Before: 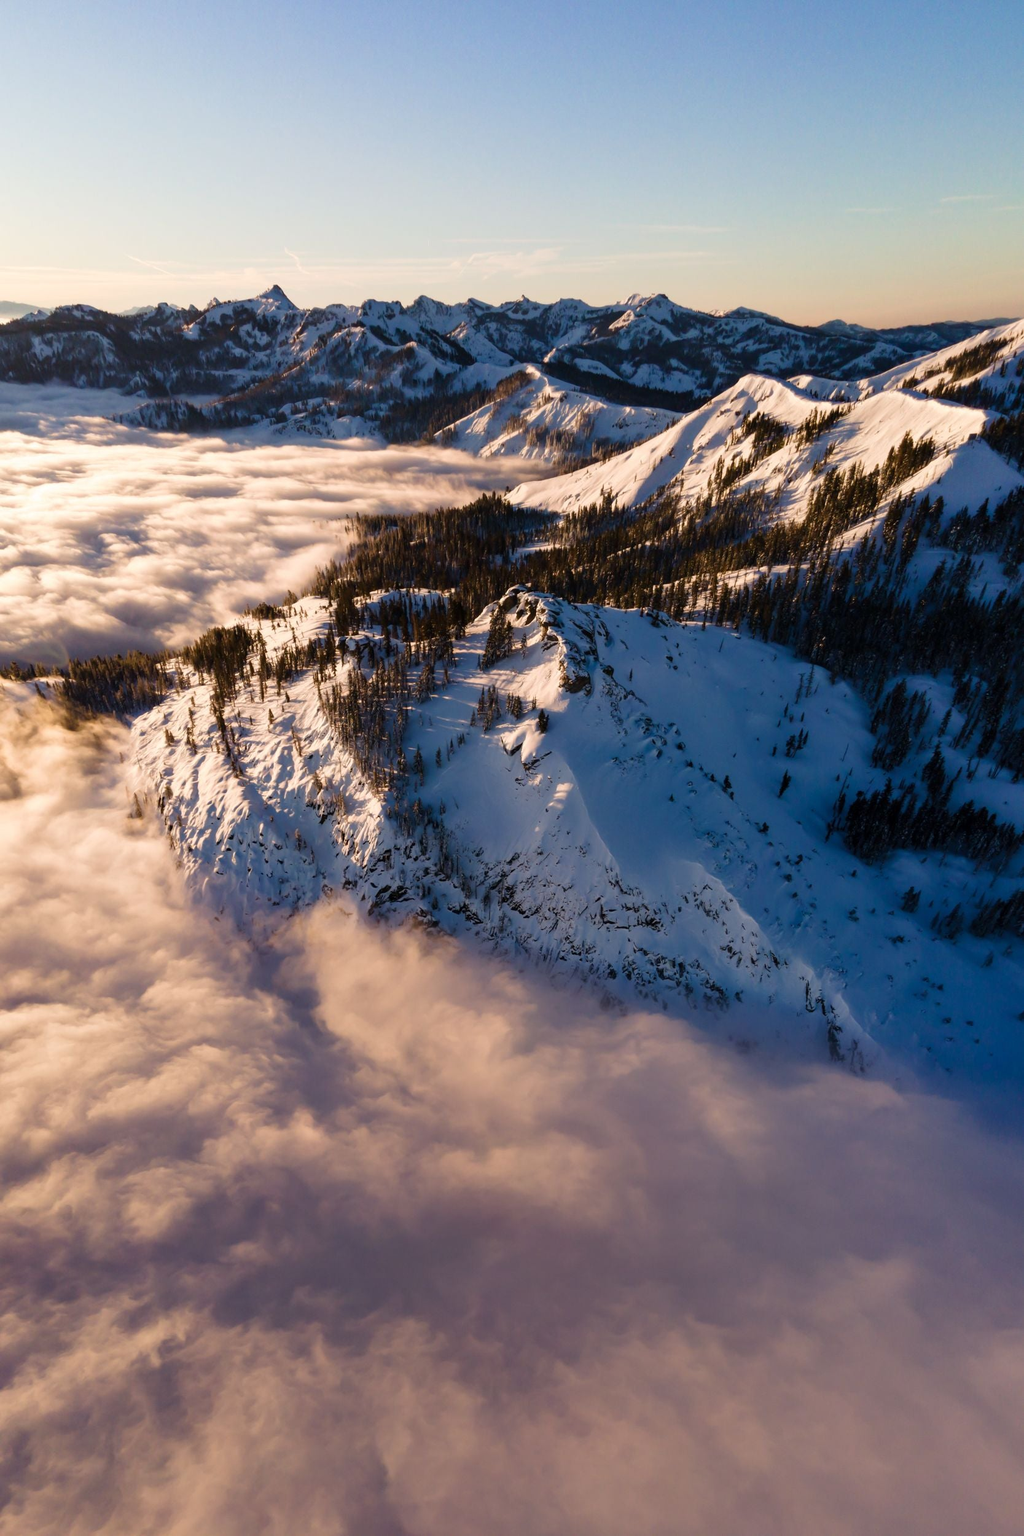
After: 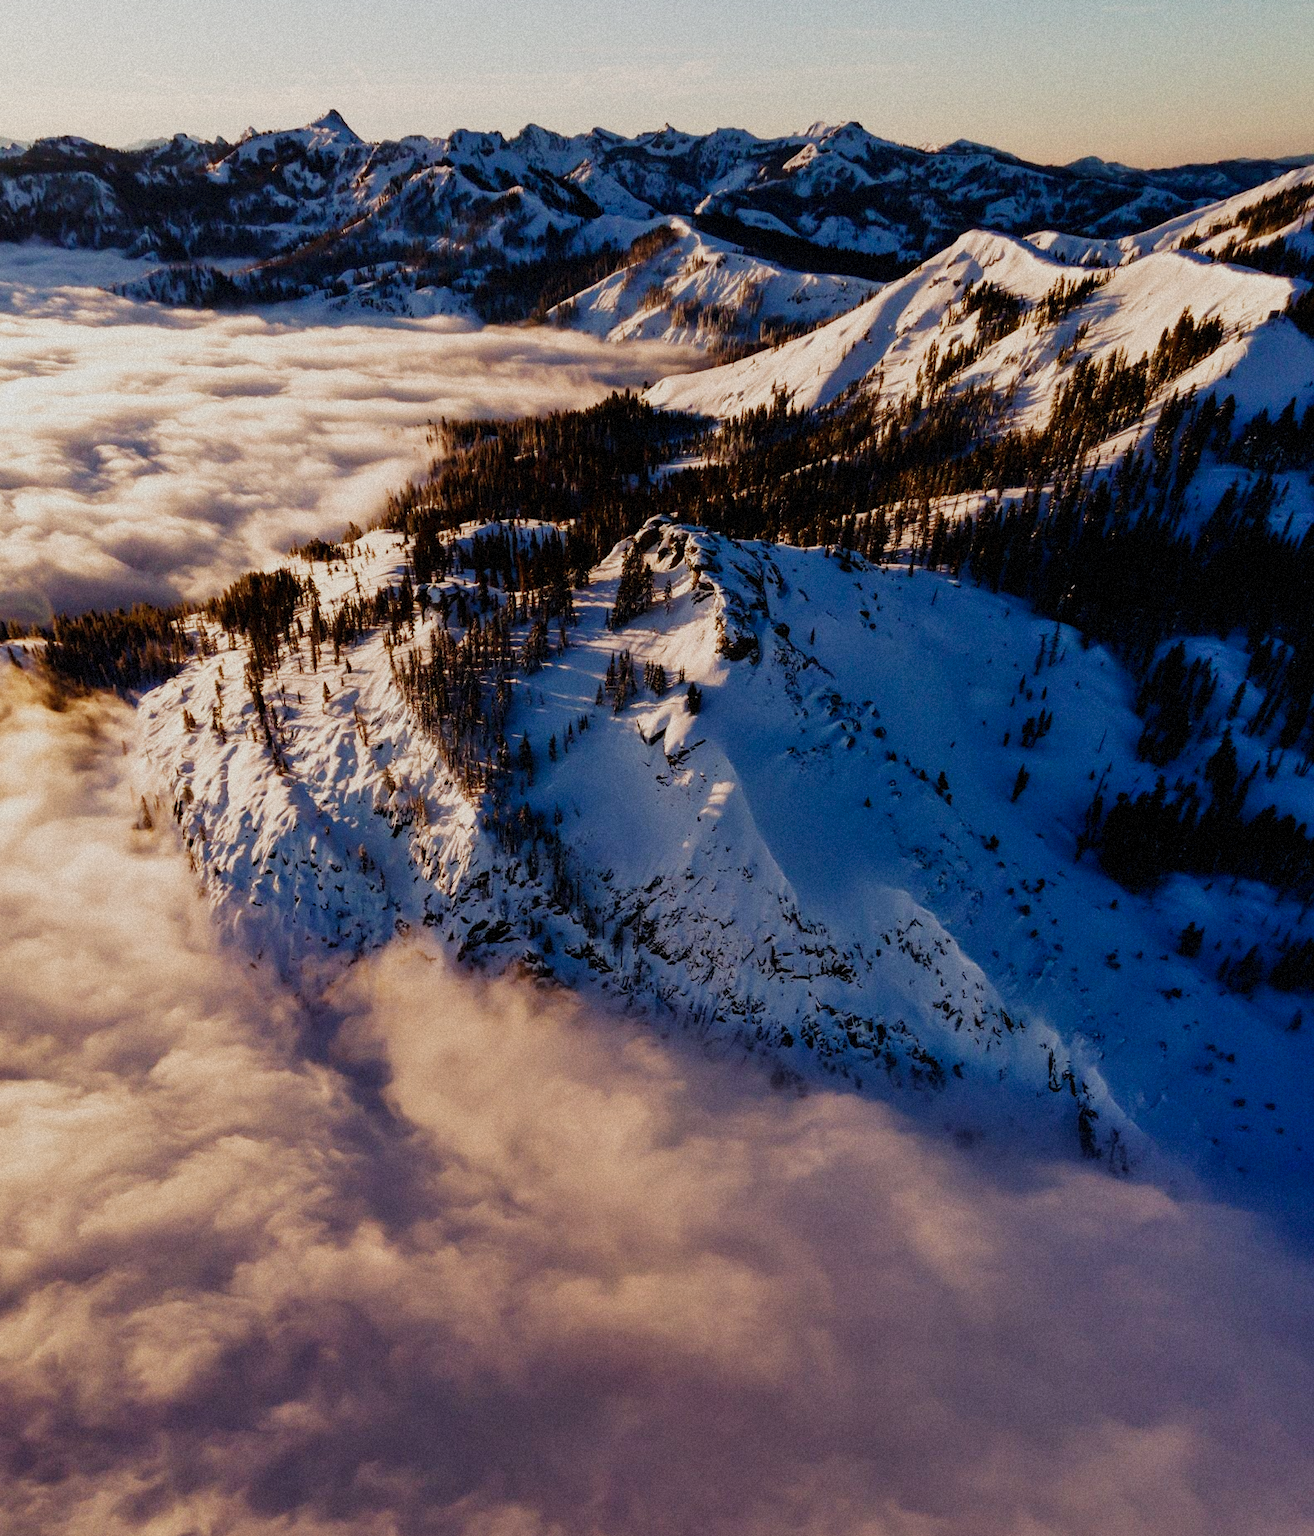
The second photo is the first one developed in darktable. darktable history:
sigmoid: contrast 1.81, skew -0.21, preserve hue 0%, red attenuation 0.1, red rotation 0.035, green attenuation 0.1, green rotation -0.017, blue attenuation 0.15, blue rotation -0.052, base primaries Rec2020
grain: mid-tones bias 0%
crop and rotate: left 2.991%, top 13.302%, right 1.981%, bottom 12.636%
tone equalizer: -8 EV 0.25 EV, -7 EV 0.417 EV, -6 EV 0.417 EV, -5 EV 0.25 EV, -3 EV -0.25 EV, -2 EV -0.417 EV, -1 EV -0.417 EV, +0 EV -0.25 EV, edges refinement/feathering 500, mask exposure compensation -1.57 EV, preserve details guided filter
